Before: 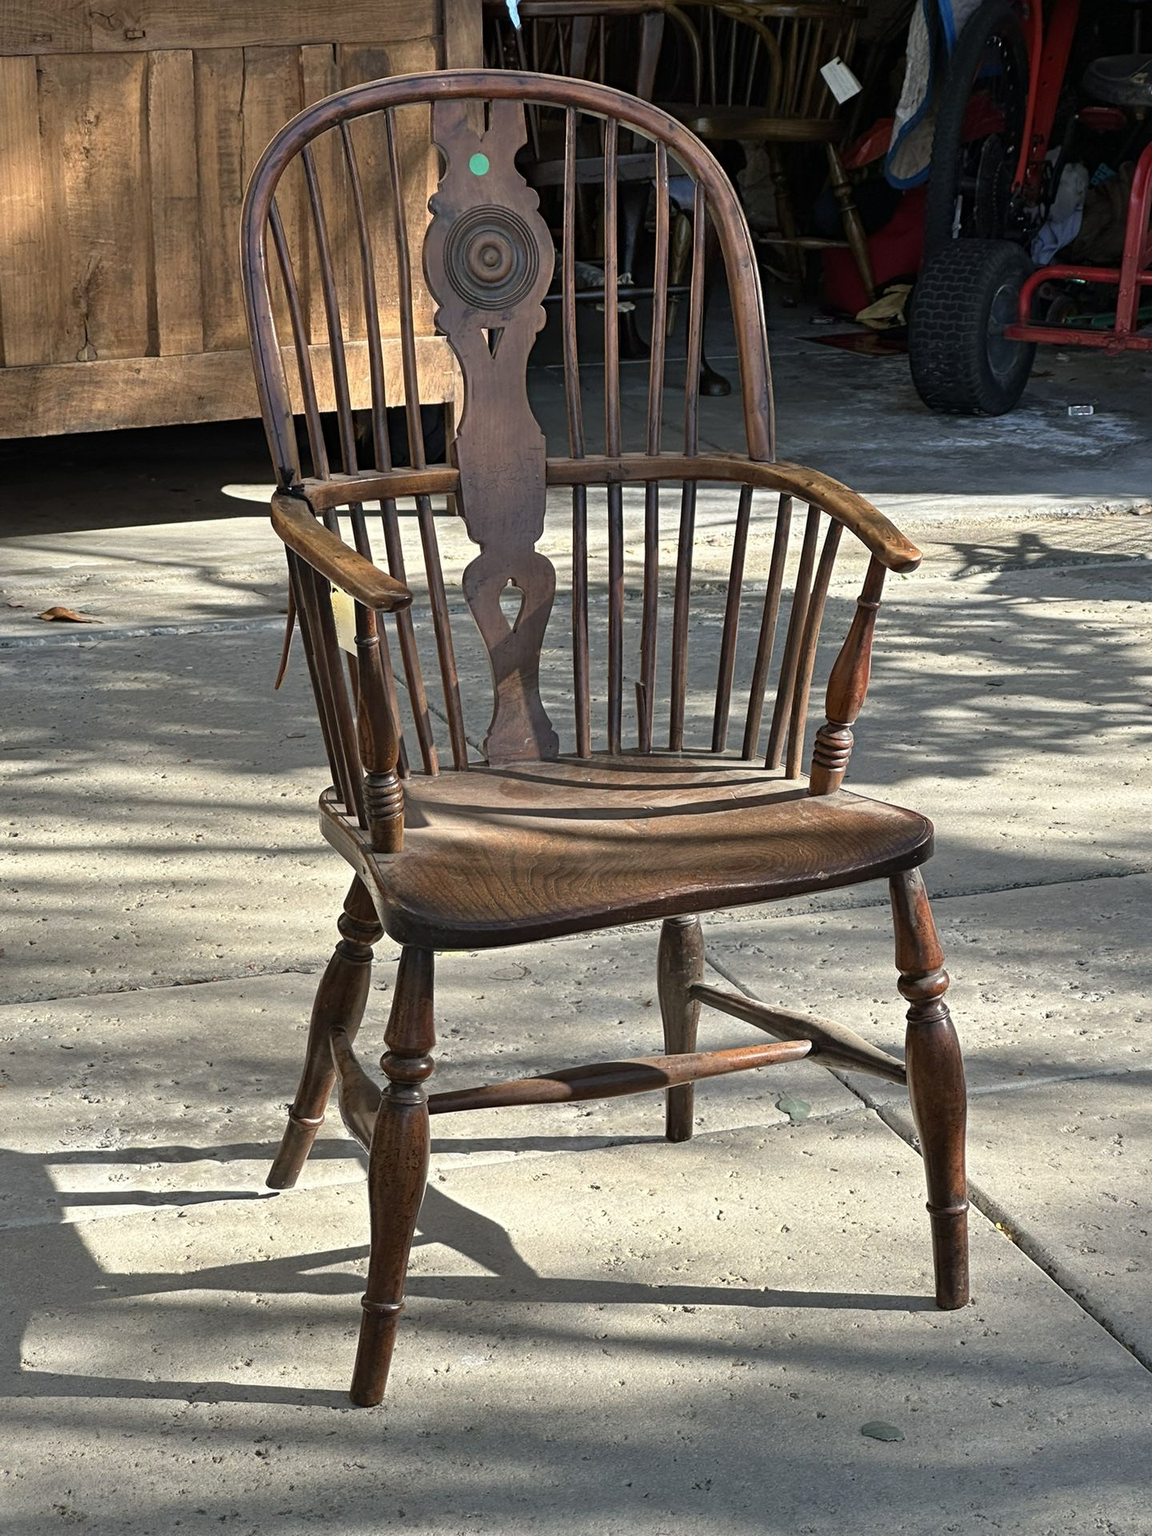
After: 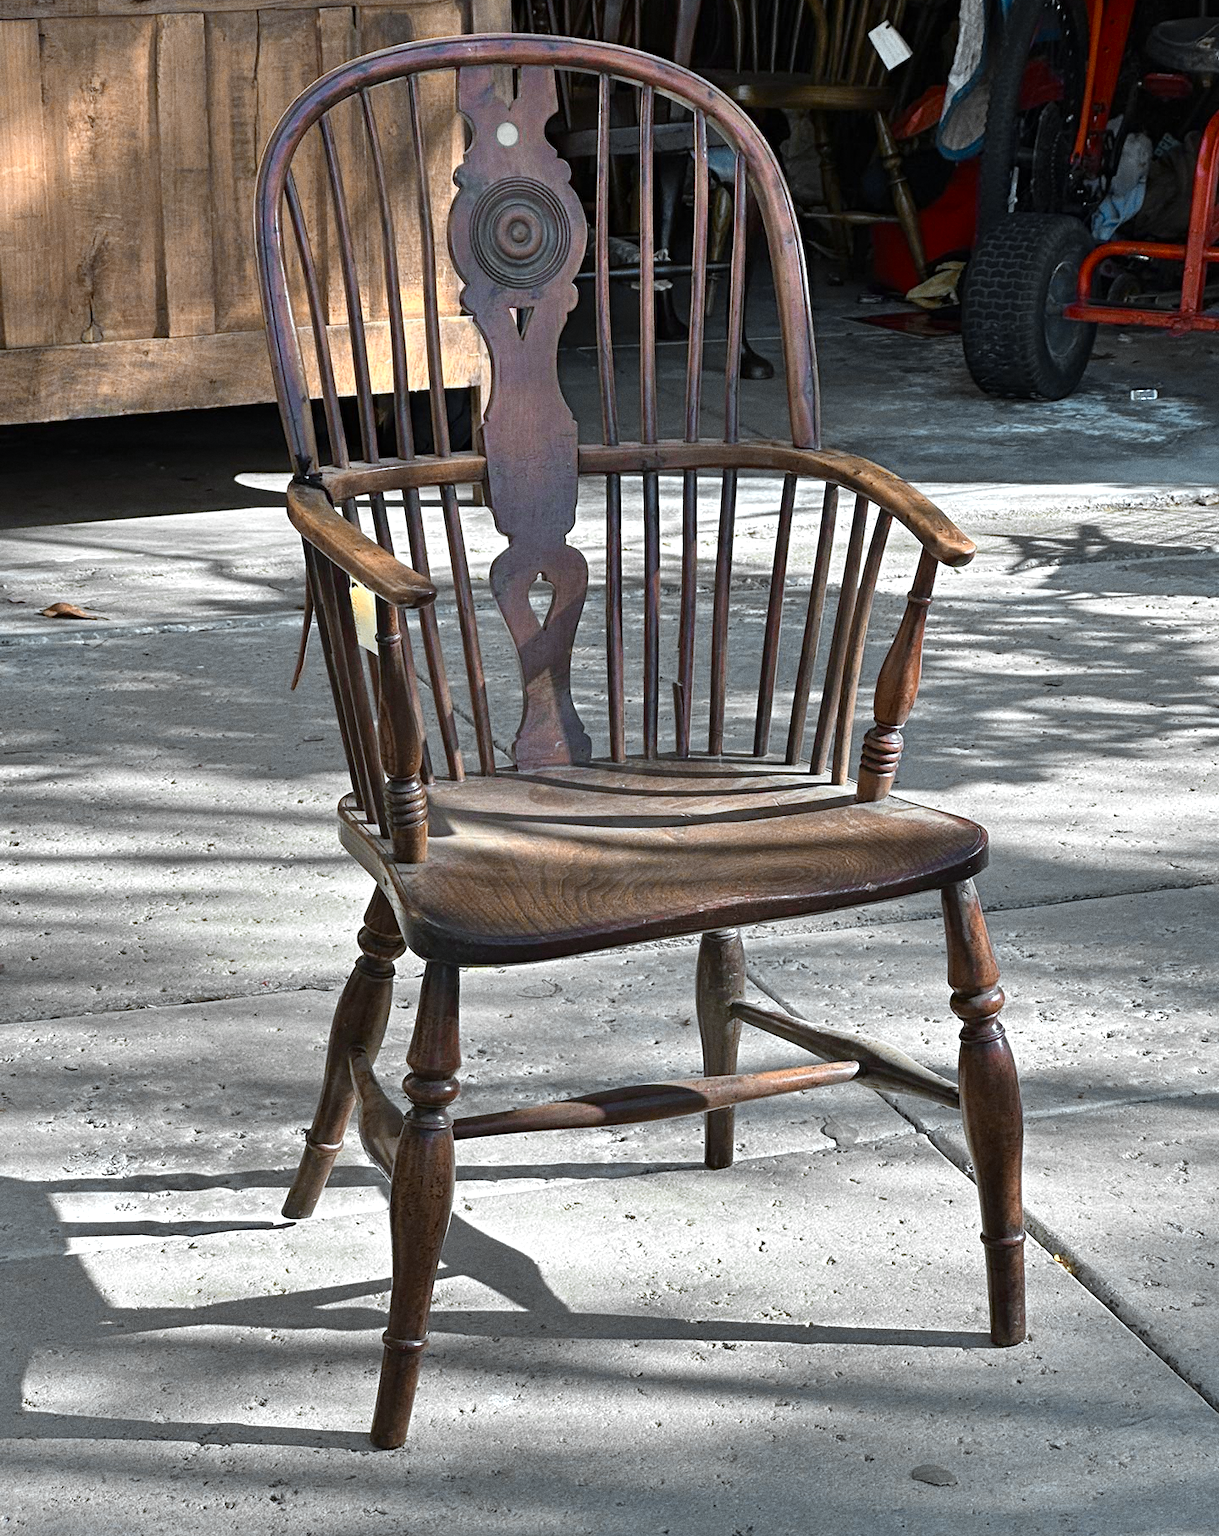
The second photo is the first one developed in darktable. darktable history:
white balance: red 0.924, blue 1.095
color zones: curves: ch0 [(0.009, 0.528) (0.136, 0.6) (0.255, 0.586) (0.39, 0.528) (0.522, 0.584) (0.686, 0.736) (0.849, 0.561)]; ch1 [(0.045, 0.781) (0.14, 0.416) (0.257, 0.695) (0.442, 0.032) (0.738, 0.338) (0.818, 0.632) (0.891, 0.741) (1, 0.704)]; ch2 [(0, 0.667) (0.141, 0.52) (0.26, 0.37) (0.474, 0.432) (0.743, 0.286)]
crop and rotate: top 2.479%, bottom 3.018%
shadows and highlights: radius 171.16, shadows 27, white point adjustment 3.13, highlights -67.95, soften with gaussian
grain: coarseness 0.47 ISO
